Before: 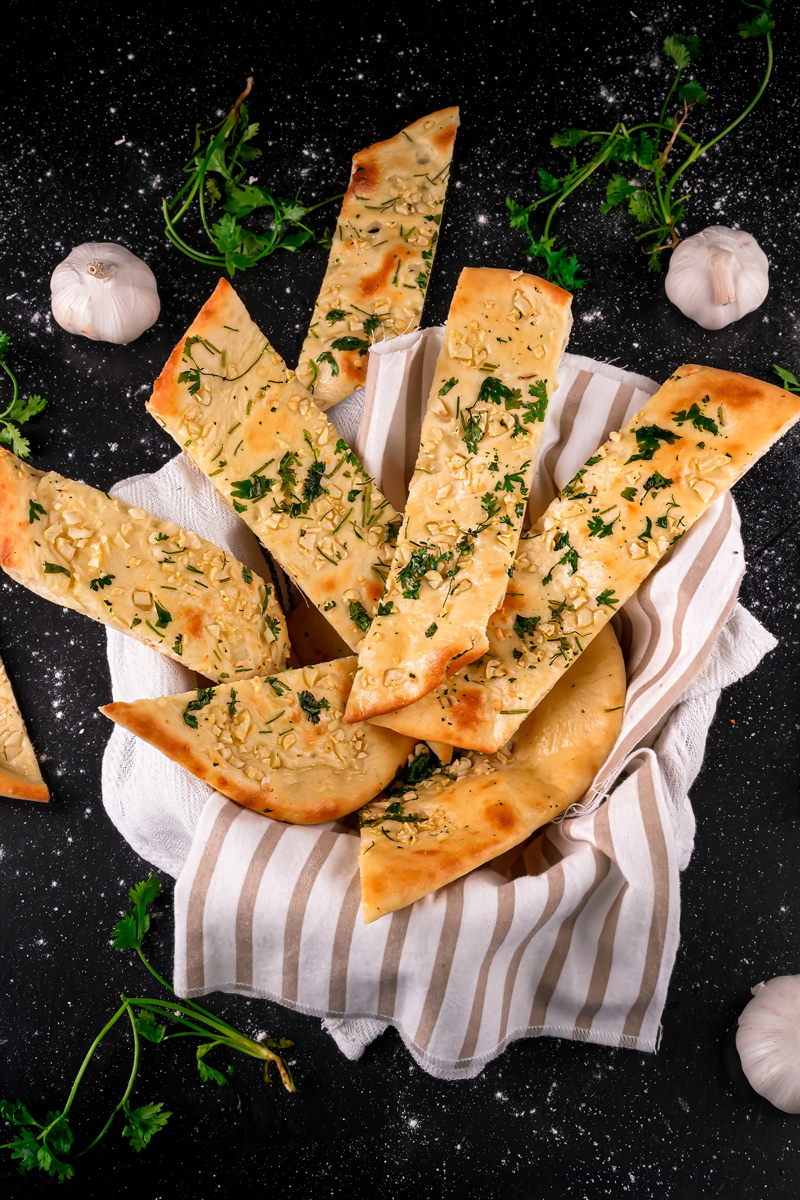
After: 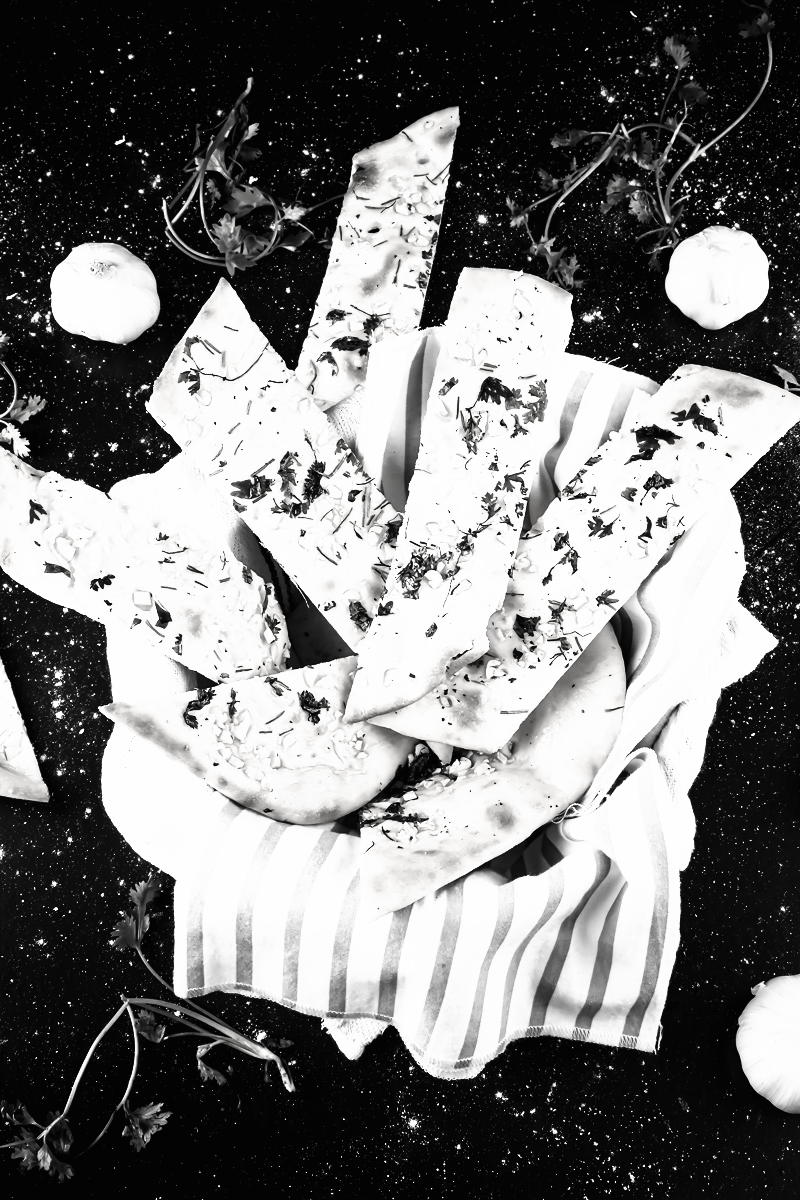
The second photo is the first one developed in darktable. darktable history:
filmic rgb: black relative exposure -7.65 EV, white relative exposure 4.56 EV, threshold 2.95 EV, hardness 3.61, color science v6 (2022), enable highlight reconstruction true
contrast brightness saturation: contrast 0.531, brightness 0.489, saturation -0.989
tone curve: curves: ch0 [(0, 0) (0.003, 0.002) (0.011, 0.006) (0.025, 0.014) (0.044, 0.025) (0.069, 0.039) (0.1, 0.056) (0.136, 0.086) (0.177, 0.129) (0.224, 0.183) (0.277, 0.247) (0.335, 0.318) (0.399, 0.395) (0.468, 0.48) (0.543, 0.571) (0.623, 0.668) (0.709, 0.773) (0.801, 0.873) (0.898, 0.978) (1, 1)], preserve colors none
